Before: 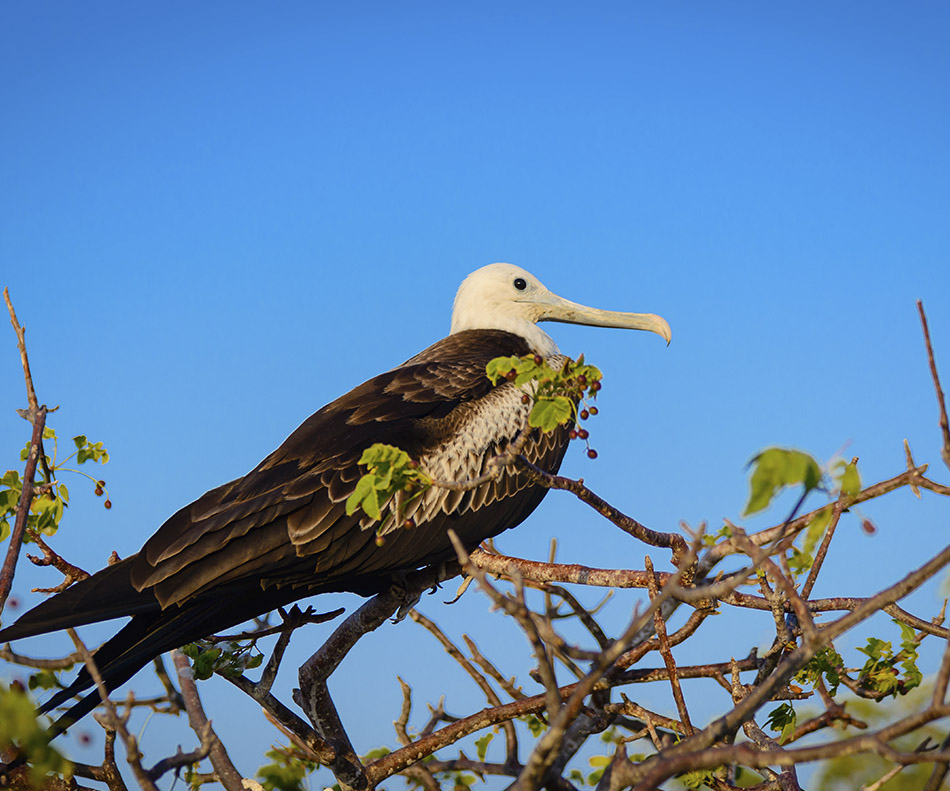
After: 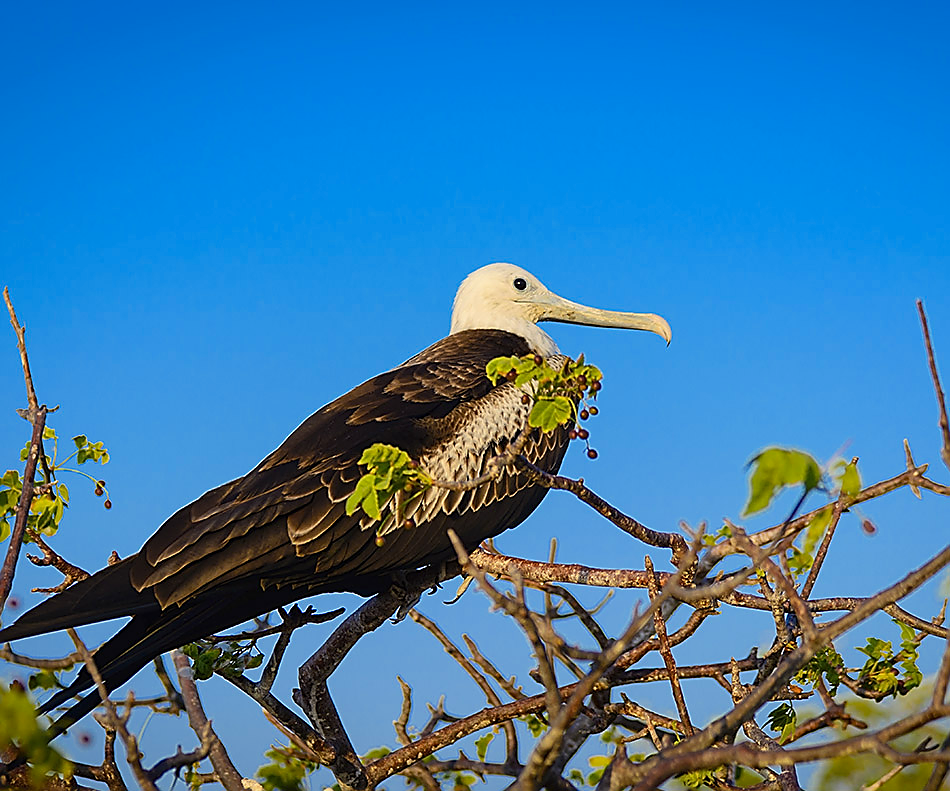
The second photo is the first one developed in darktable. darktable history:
color zones: curves: ch0 [(0, 0.352) (0.143, 0.407) (0.286, 0.386) (0.429, 0.431) (0.571, 0.829) (0.714, 0.853) (0.857, 0.833) (1, 0.352)]; ch1 [(0, 0.604) (0.072, 0.726) (0.096, 0.608) (0.205, 0.007) (0.571, -0.006) (0.839, -0.013) (0.857, -0.012) (1, 0.604)], mix -121.89%
sharpen: radius 1.375, amount 1.259, threshold 0.61
